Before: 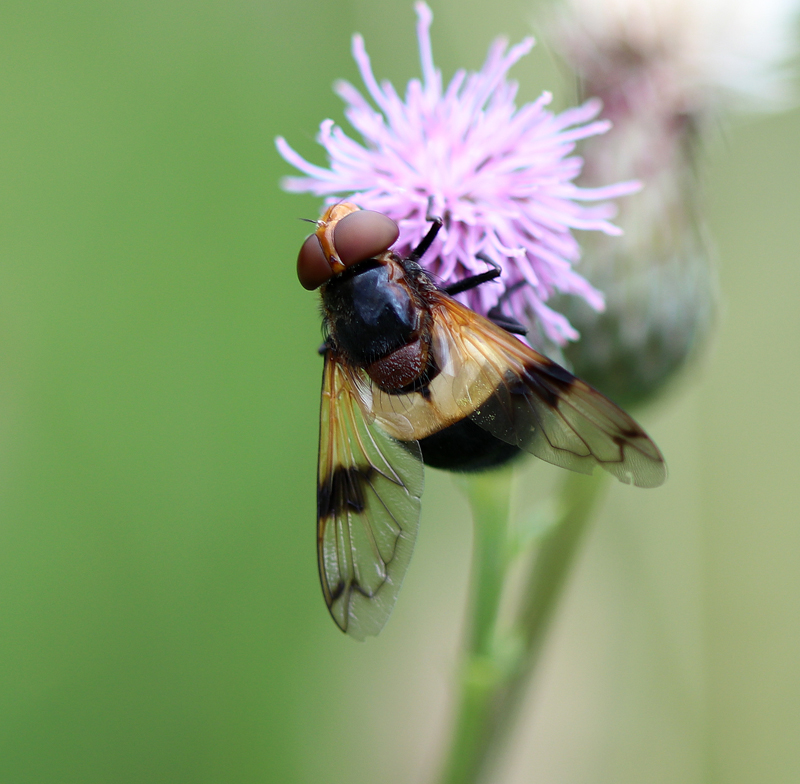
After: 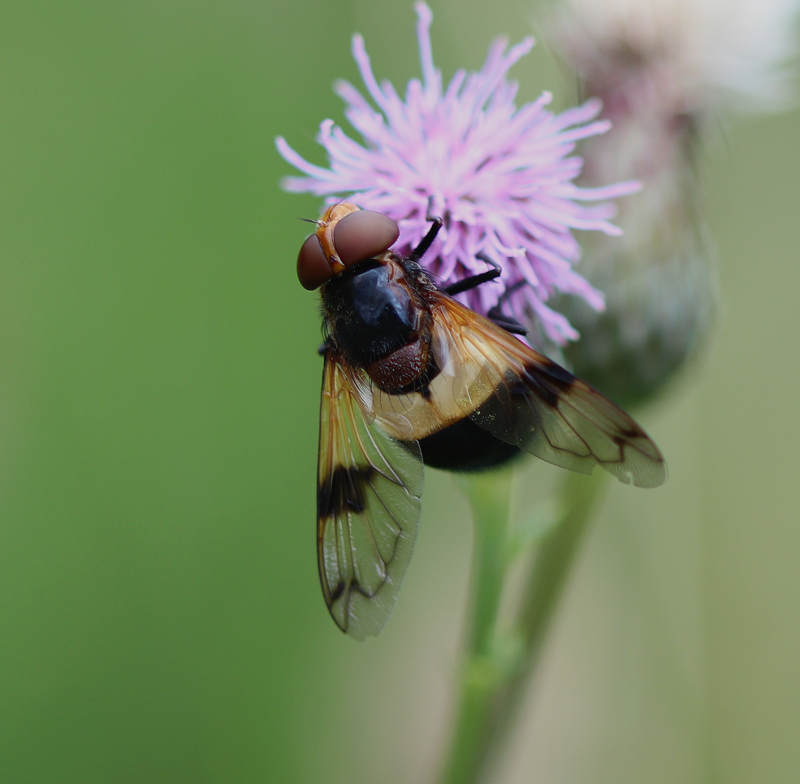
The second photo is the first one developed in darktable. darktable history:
tone curve: curves: ch0 [(0, 0) (0.003, 0.022) (0.011, 0.027) (0.025, 0.038) (0.044, 0.056) (0.069, 0.081) (0.1, 0.11) (0.136, 0.145) (0.177, 0.185) (0.224, 0.229) (0.277, 0.278) (0.335, 0.335) (0.399, 0.399) (0.468, 0.468) (0.543, 0.543) (0.623, 0.623) (0.709, 0.705) (0.801, 0.793) (0.898, 0.887) (1, 1)], color space Lab, independent channels, preserve colors none
exposure: black level correction 0, exposure 0.198 EV, compensate exposure bias true, compensate highlight preservation false
